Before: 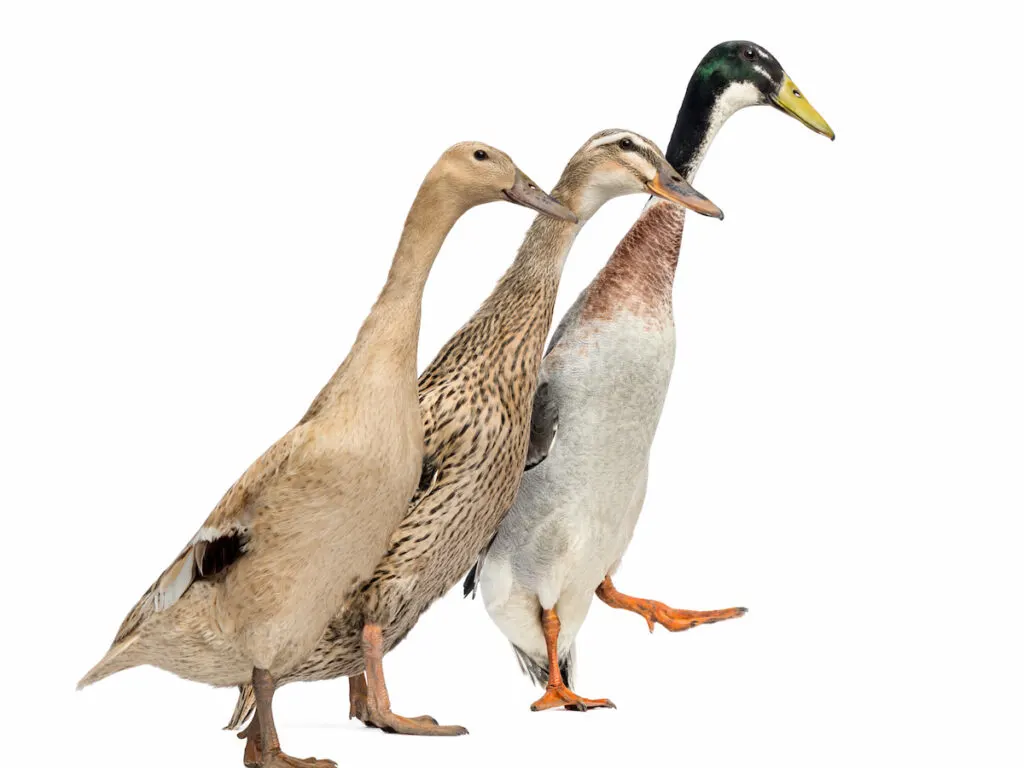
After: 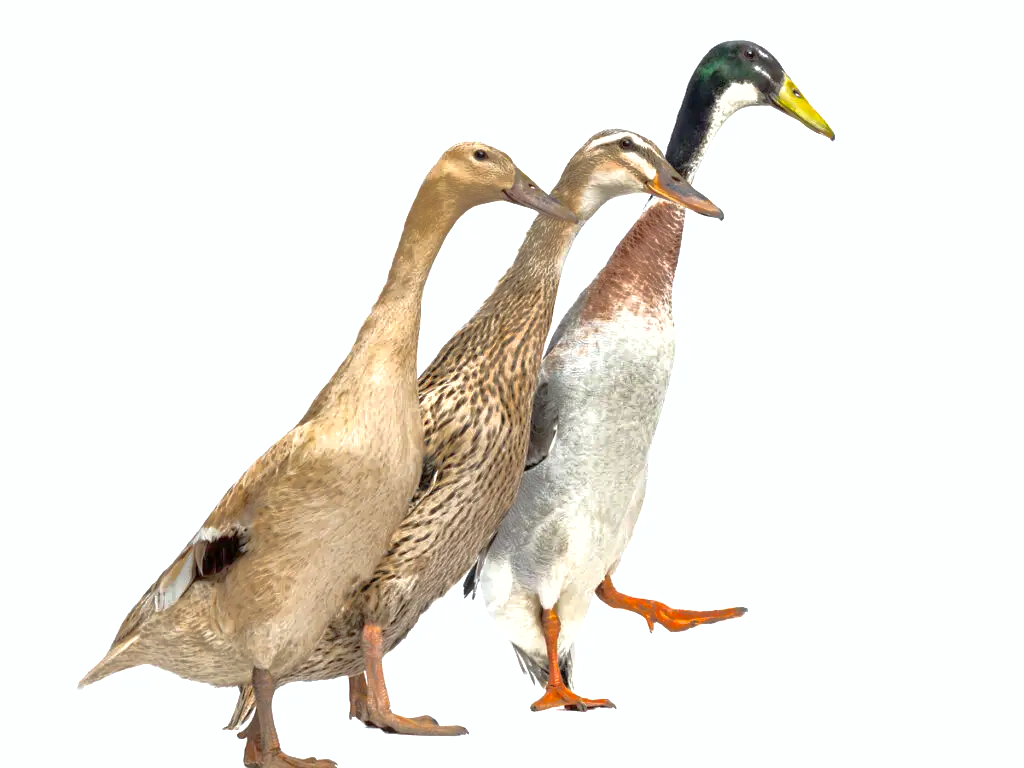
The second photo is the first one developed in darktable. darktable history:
shadows and highlights: on, module defaults
white balance: red 0.982, blue 1.018
exposure: exposure 0.556 EV, compensate highlight preservation false
